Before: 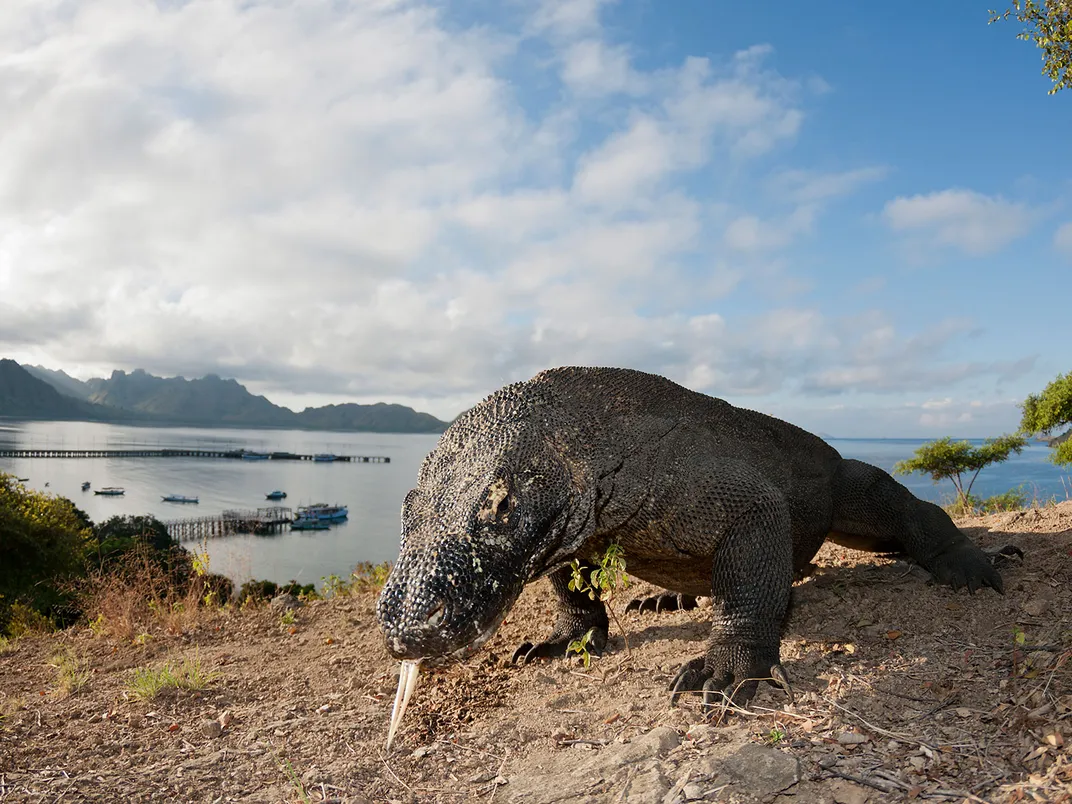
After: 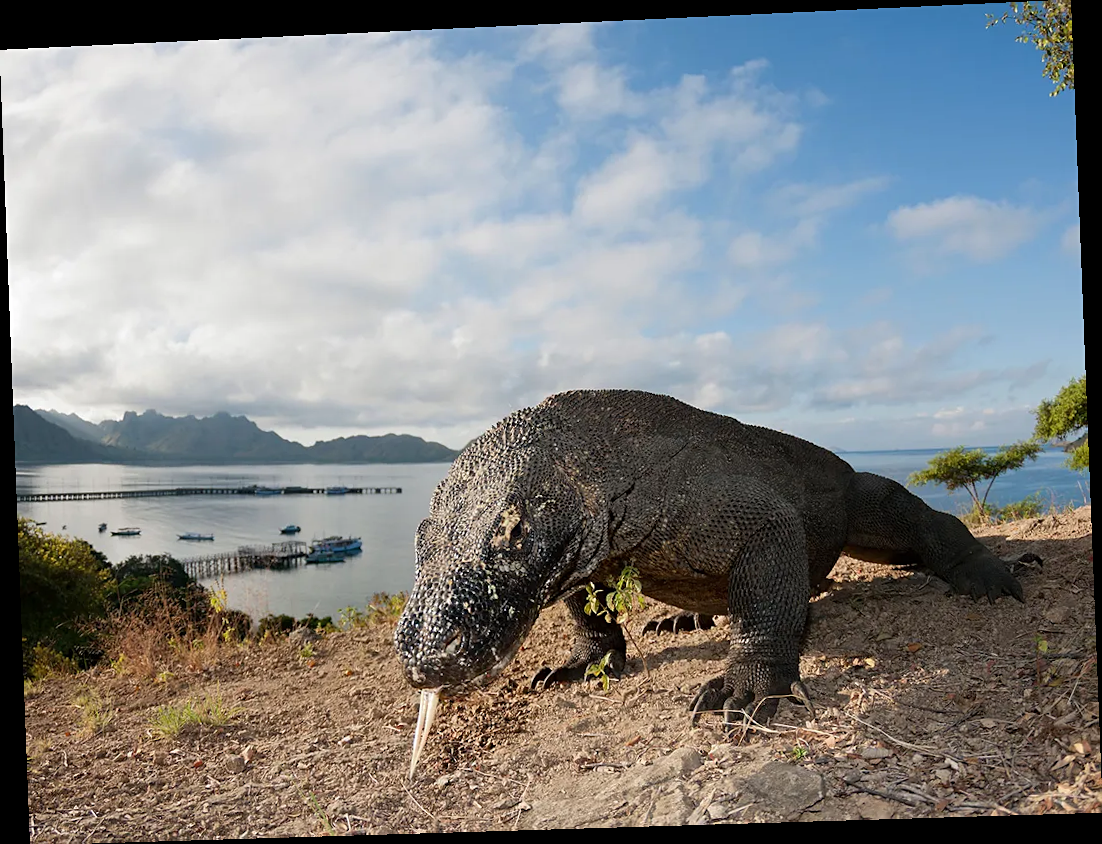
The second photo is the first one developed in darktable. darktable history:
sharpen: amount 0.2
rotate and perspective: rotation -2.22°, lens shift (horizontal) -0.022, automatic cropping off
